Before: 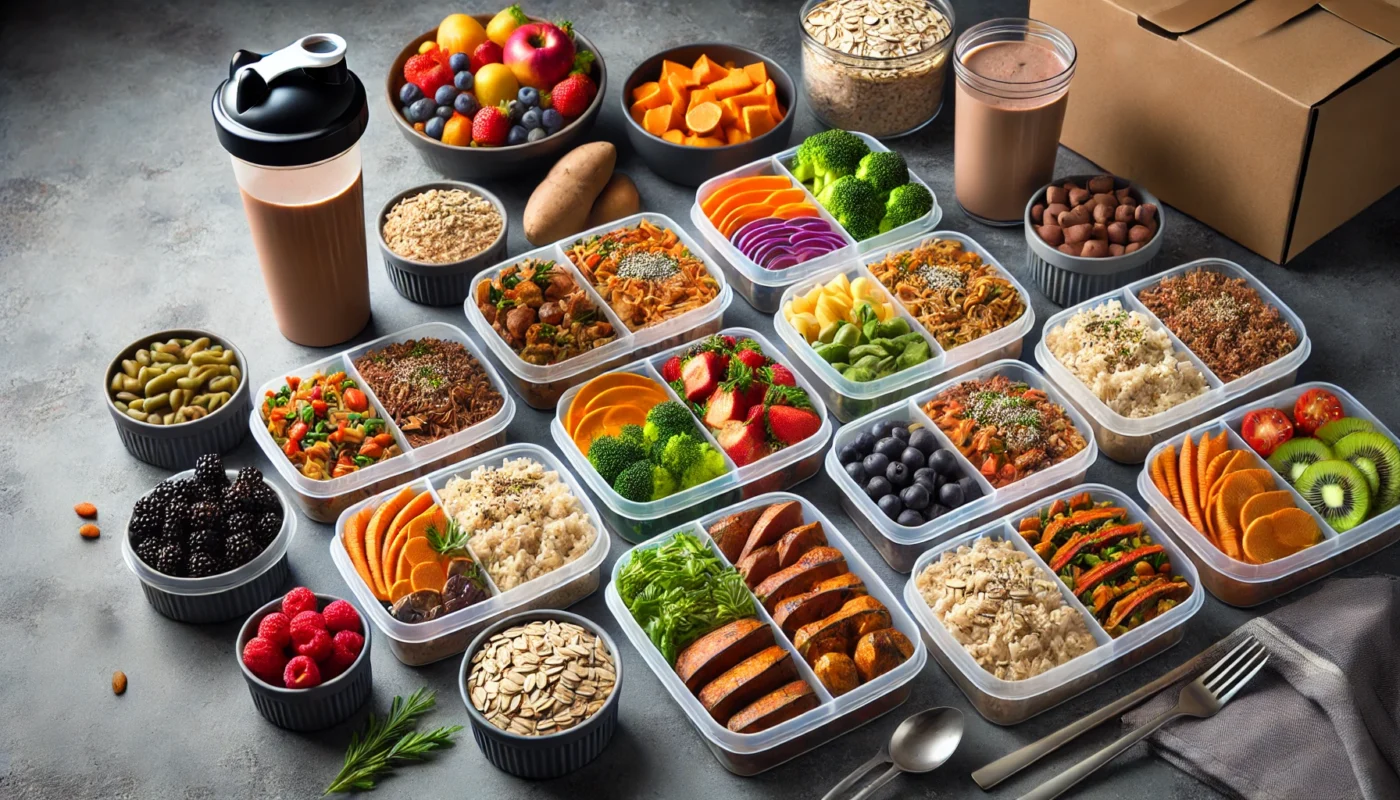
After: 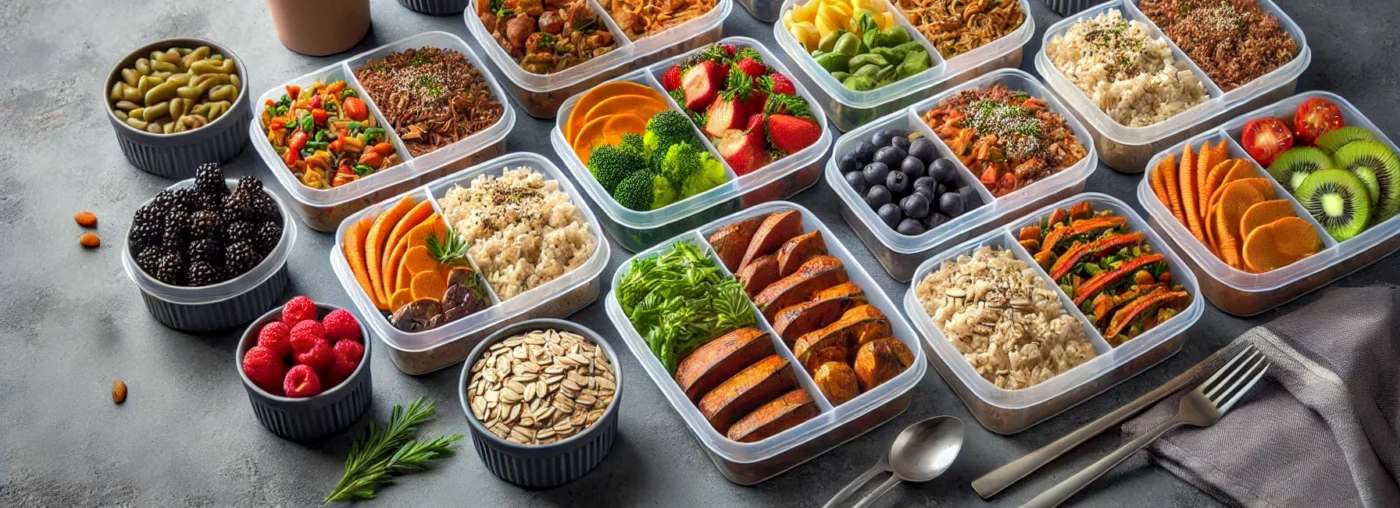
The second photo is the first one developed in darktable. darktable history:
crop and rotate: top 36.435%
local contrast: detail 130%
shadows and highlights: on, module defaults
